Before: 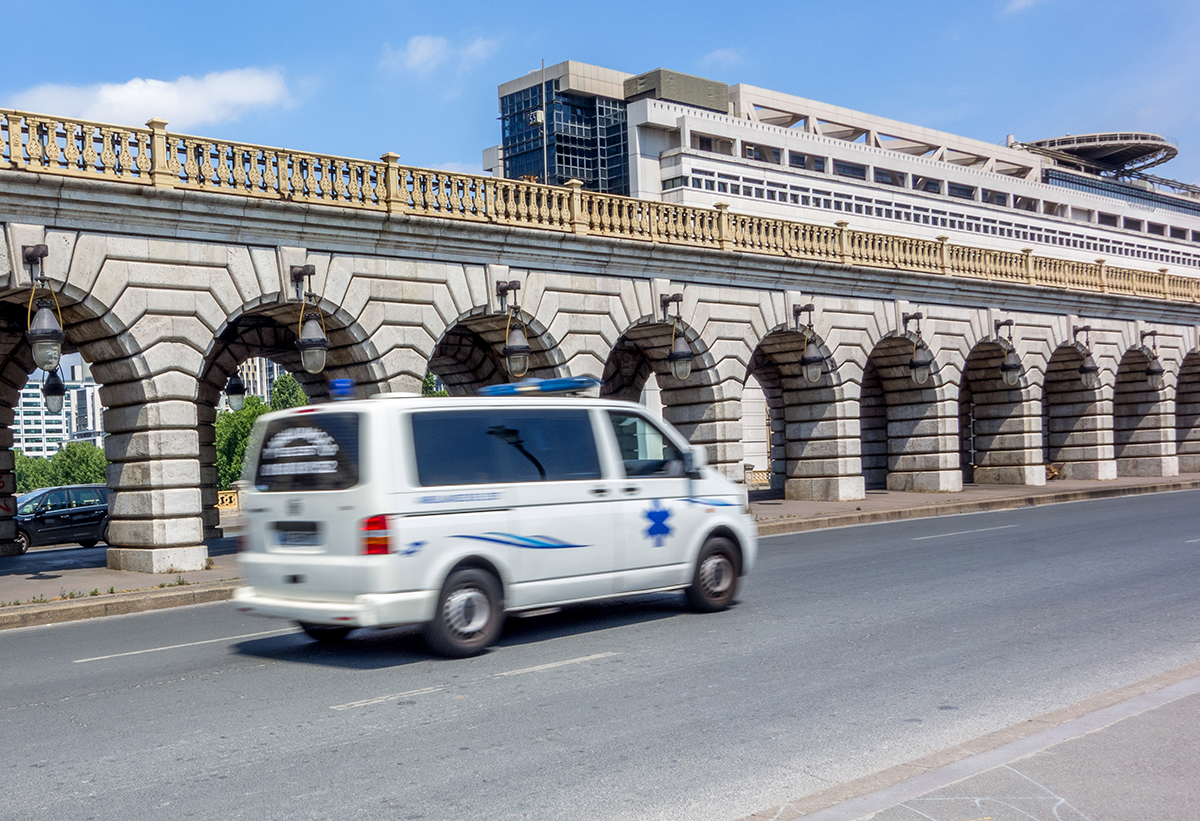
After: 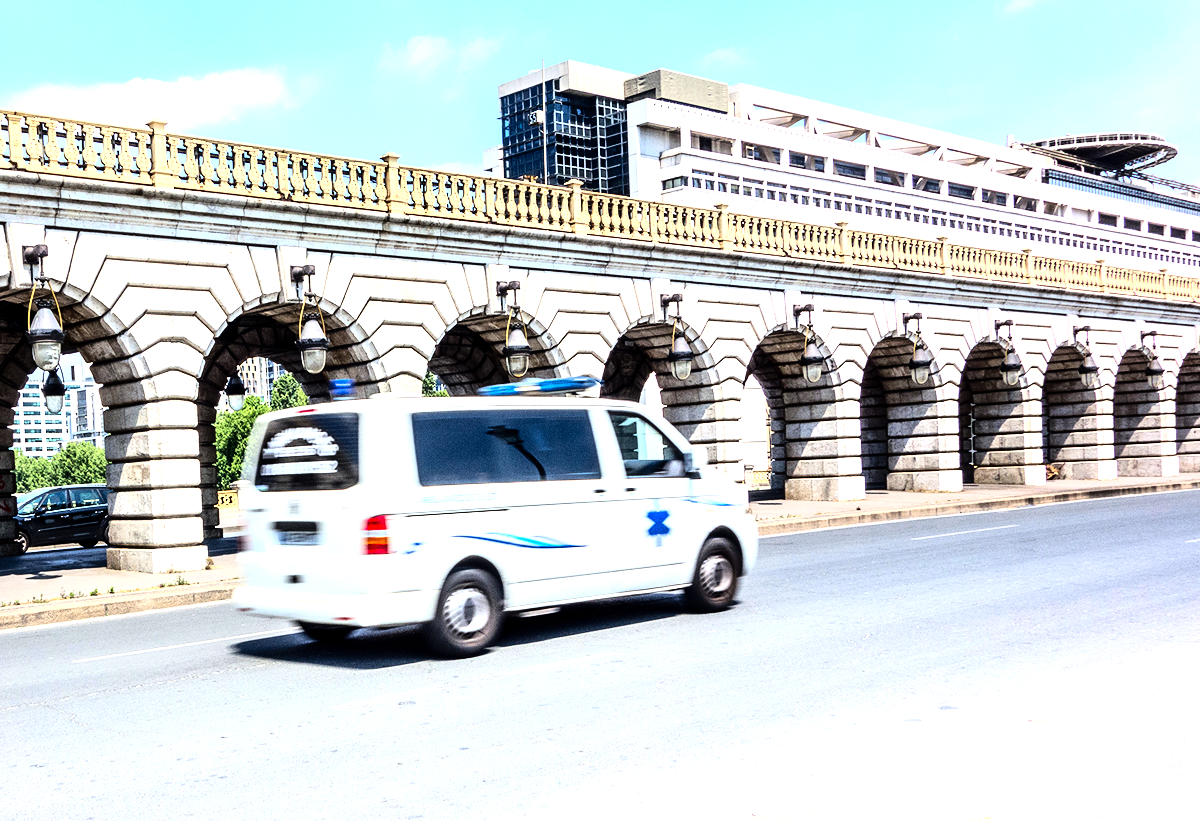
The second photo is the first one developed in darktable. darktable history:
levels: levels [0, 0.435, 0.917]
rgb curve: curves: ch0 [(0, 0) (0.21, 0.15) (0.24, 0.21) (0.5, 0.75) (0.75, 0.96) (0.89, 0.99) (1, 1)]; ch1 [(0, 0.02) (0.21, 0.13) (0.25, 0.2) (0.5, 0.67) (0.75, 0.9) (0.89, 0.97) (1, 1)]; ch2 [(0, 0.02) (0.21, 0.13) (0.25, 0.2) (0.5, 0.67) (0.75, 0.9) (0.89, 0.97) (1, 1)], compensate middle gray true
grain: coarseness 0.47 ISO
